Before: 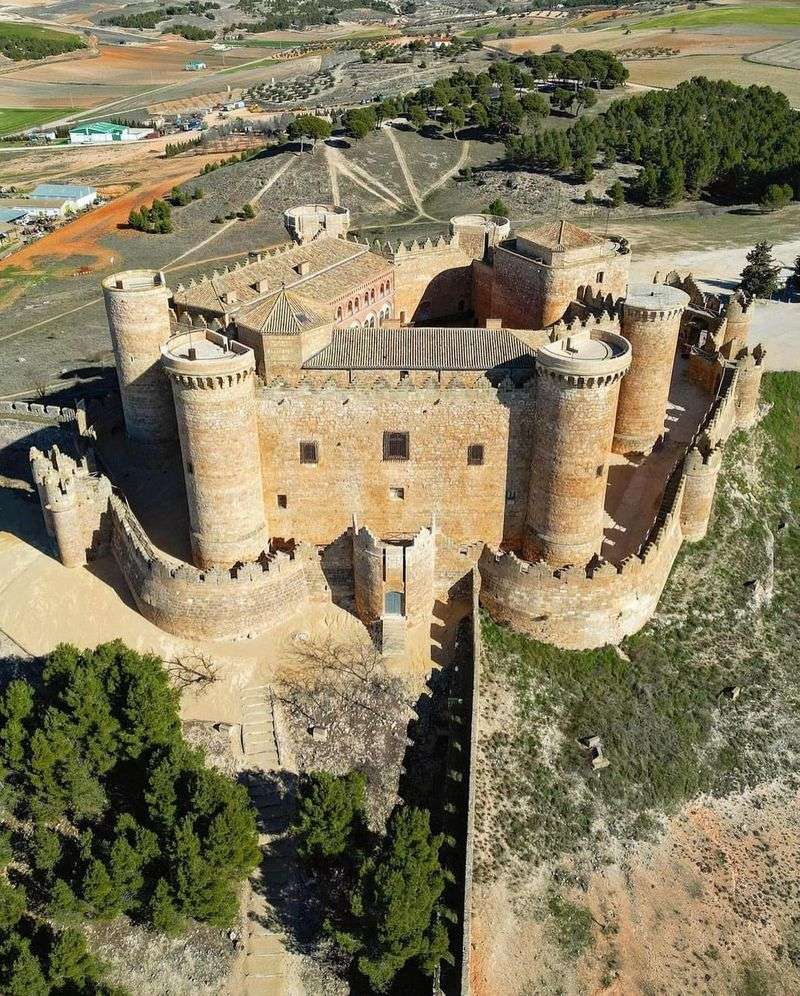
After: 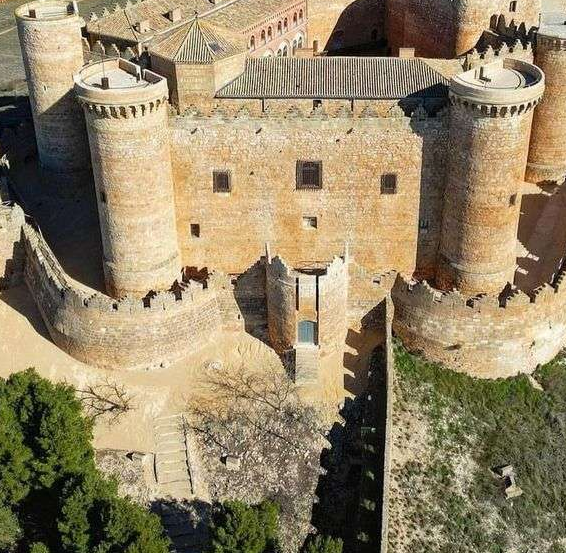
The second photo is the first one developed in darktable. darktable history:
crop: left 10.888%, top 27.251%, right 18.277%, bottom 17.129%
